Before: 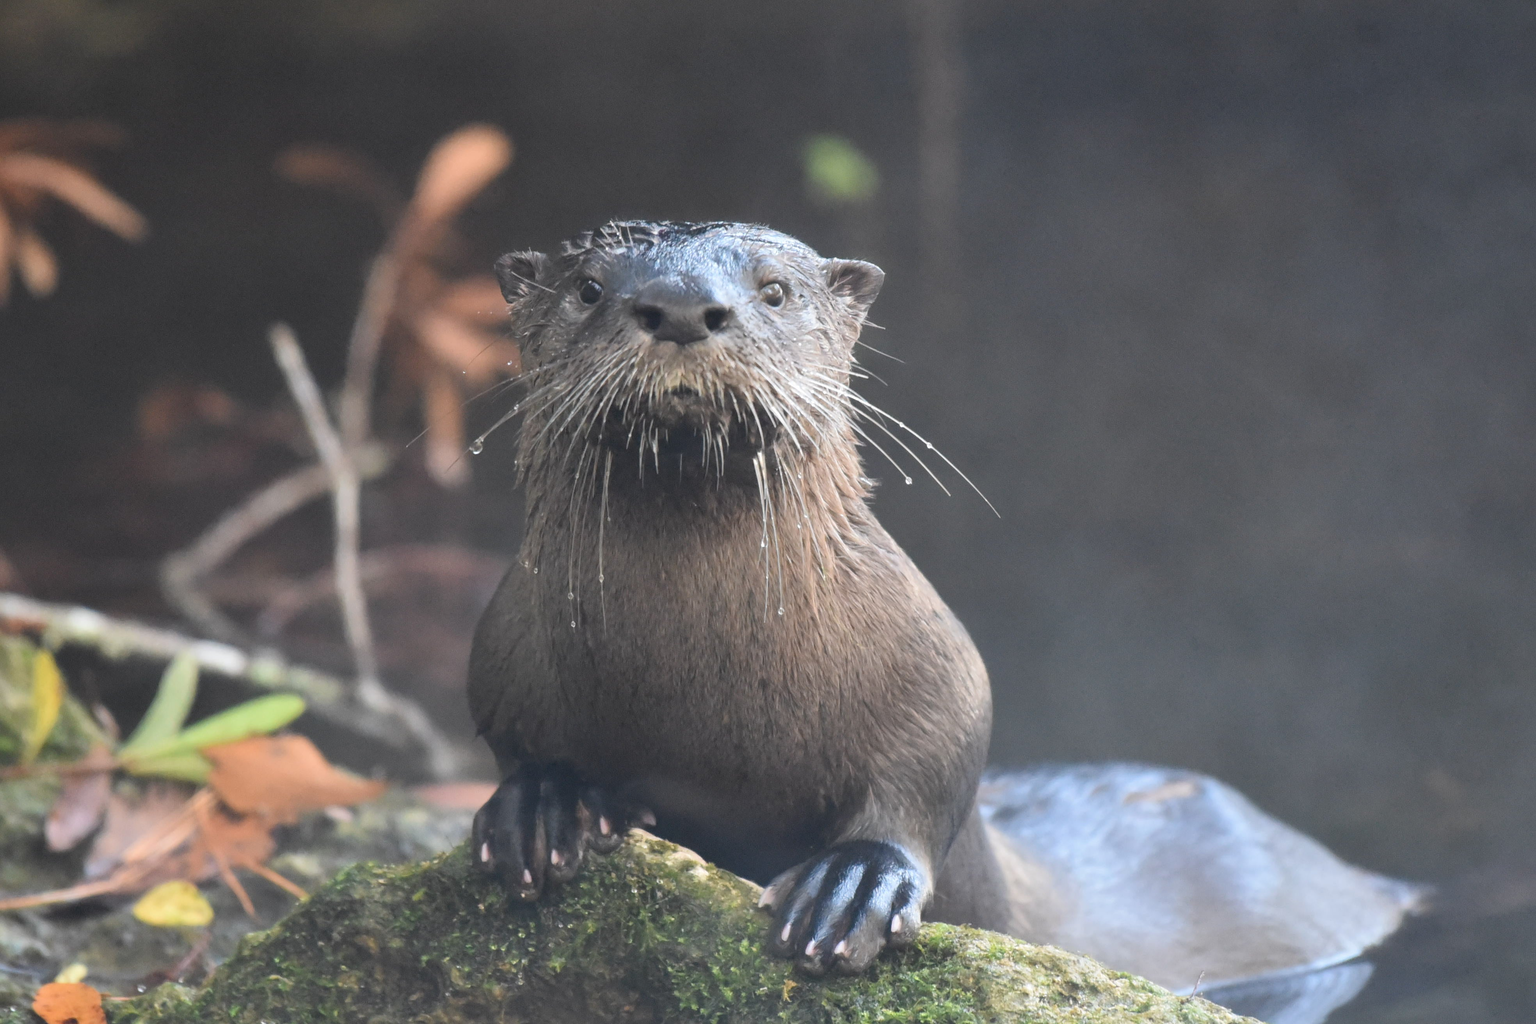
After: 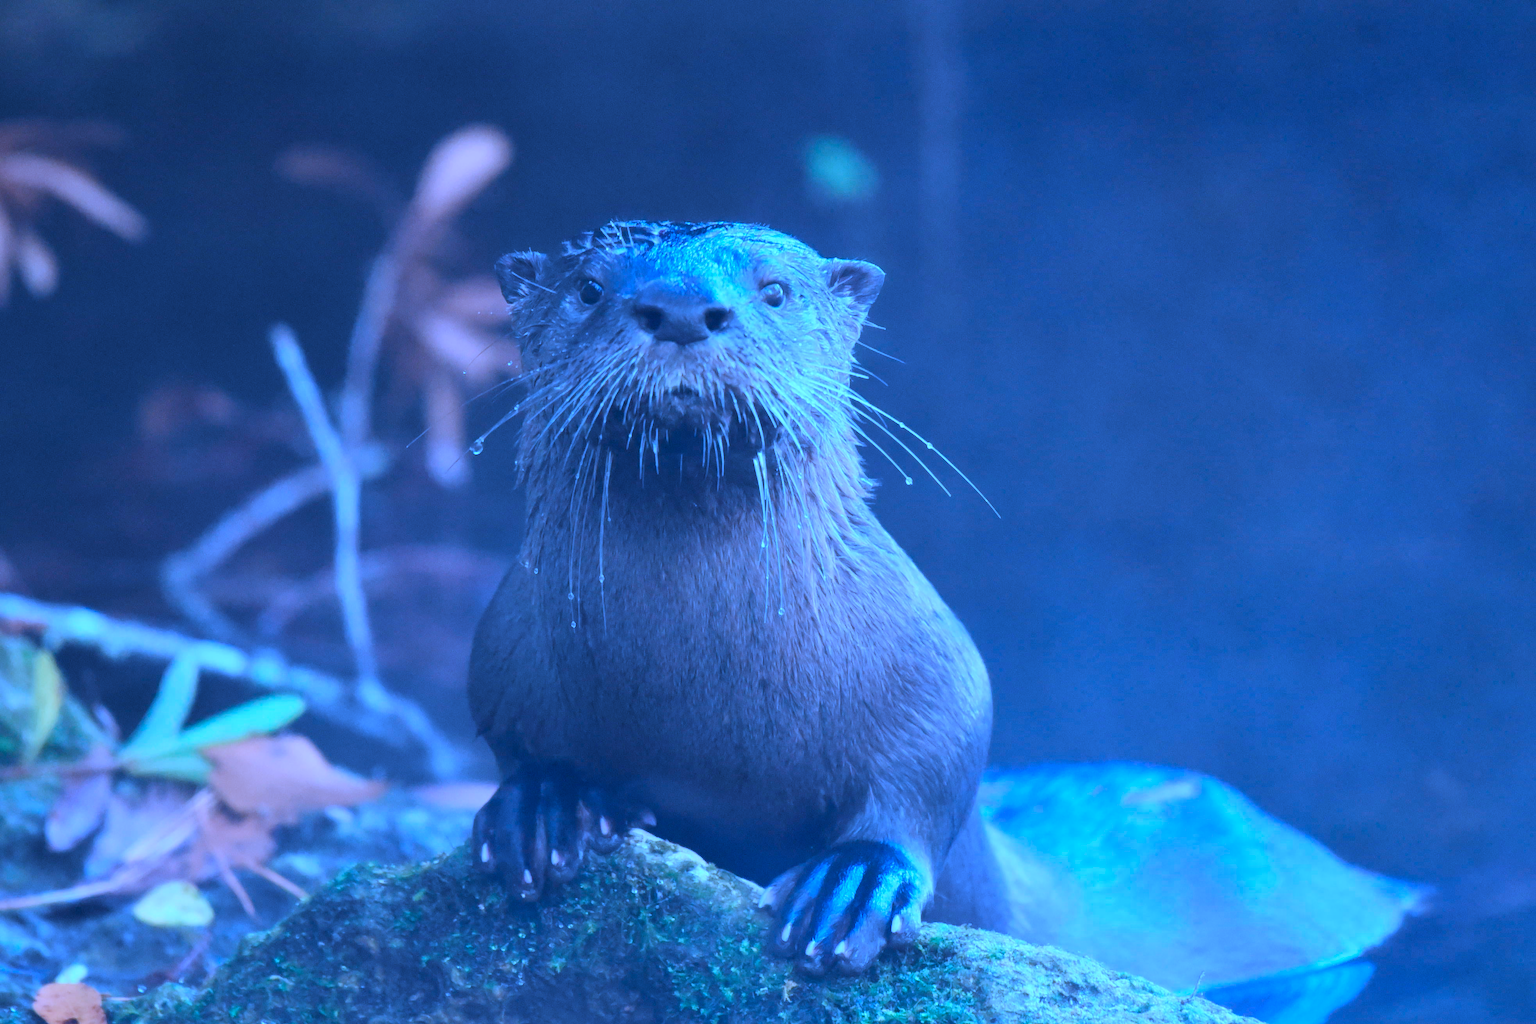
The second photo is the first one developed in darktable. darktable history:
color calibration: illuminant as shot in camera, x 0.482, y 0.43, temperature 2405.3 K
